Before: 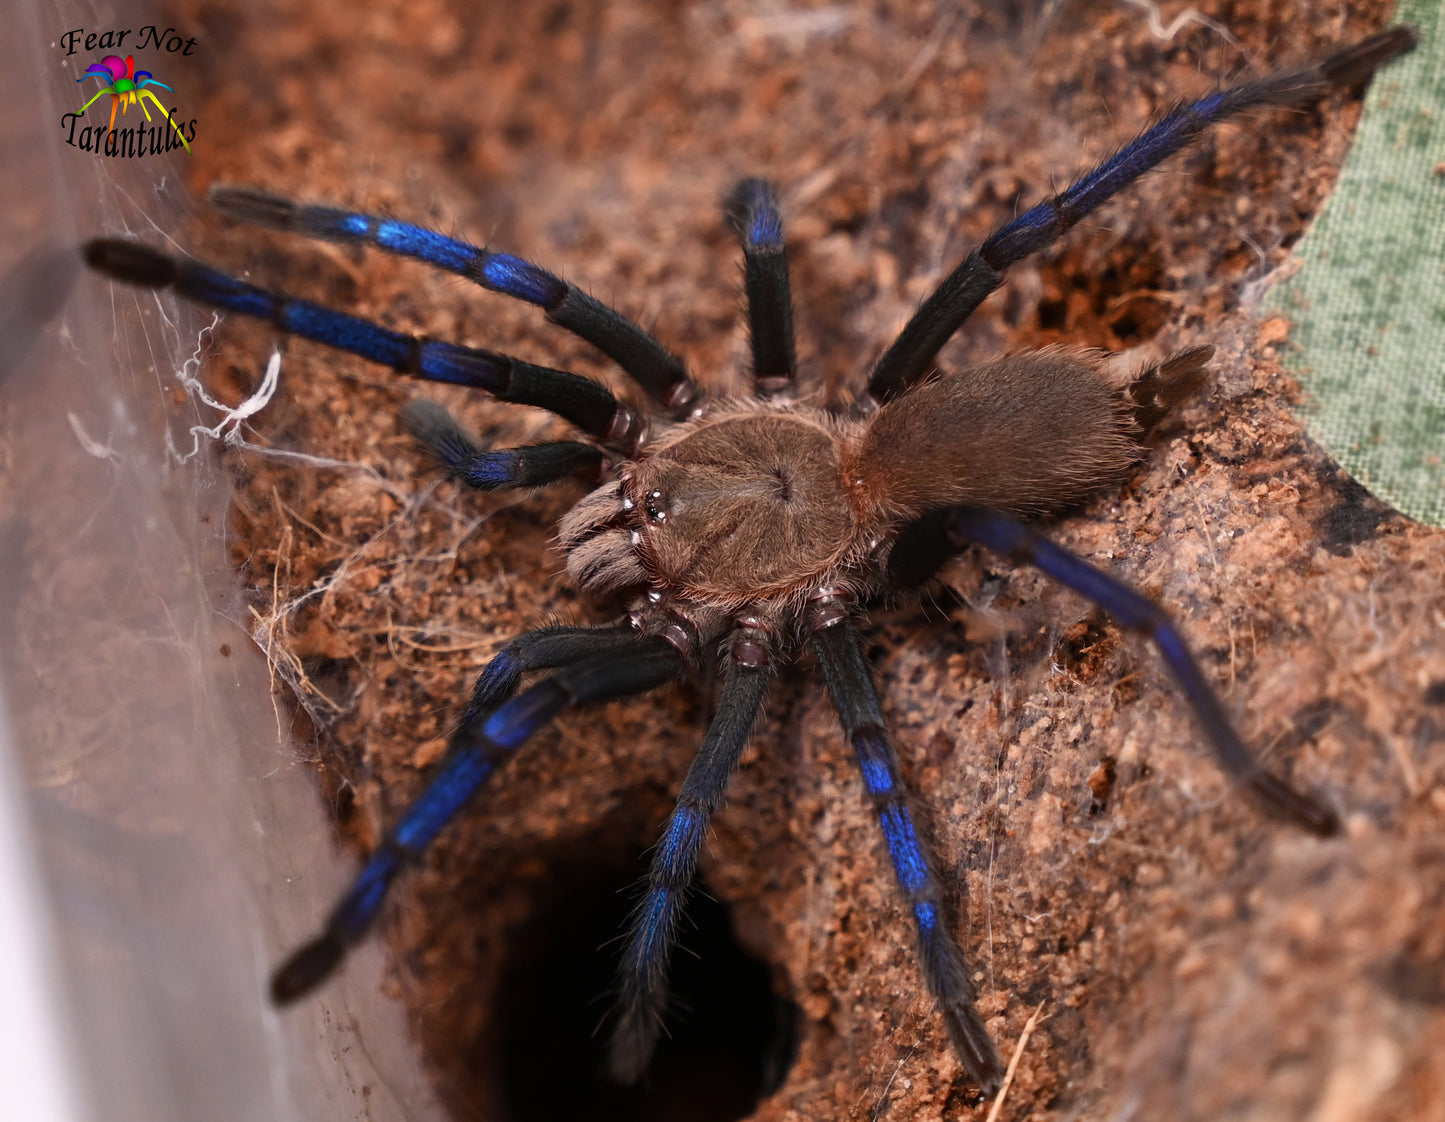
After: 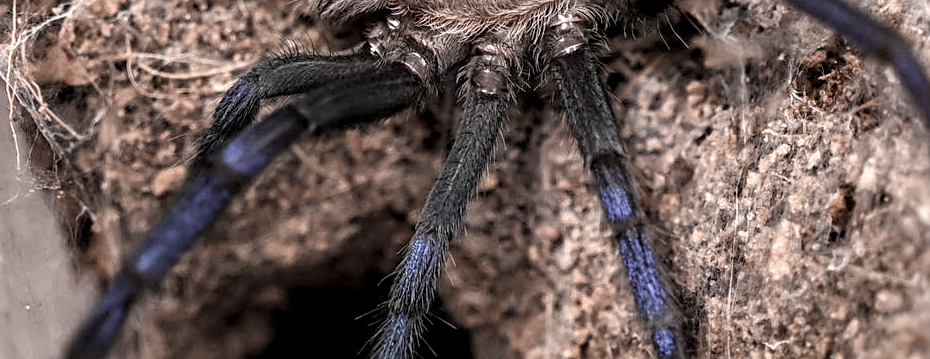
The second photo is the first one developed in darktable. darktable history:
local contrast: highlights 60%, shadows 60%, detail 160%
crop: left 18.091%, top 51.13%, right 17.525%, bottom 16.85%
color balance: contrast fulcrum 17.78%
contrast brightness saturation: brightness 0.18, saturation -0.5
sharpen: on, module defaults
